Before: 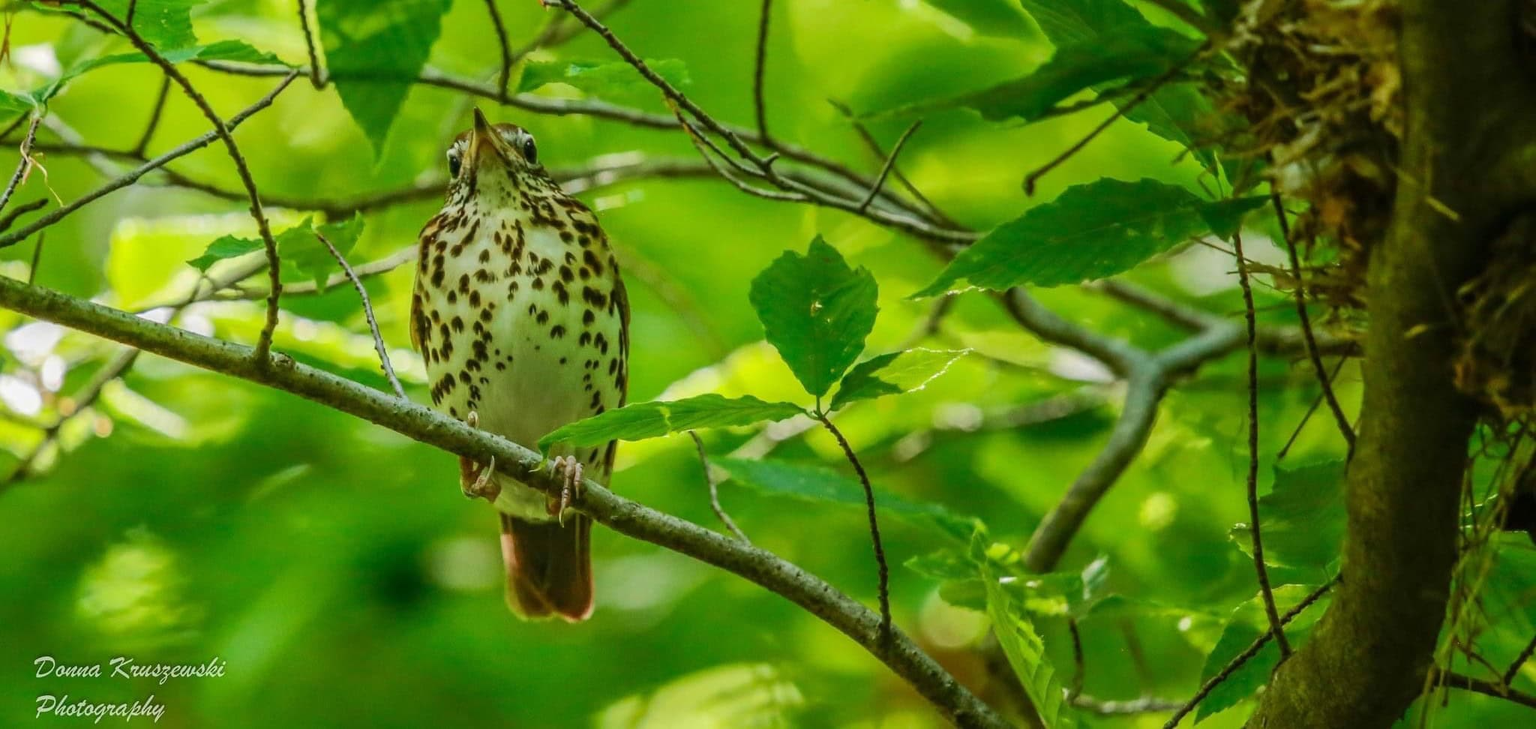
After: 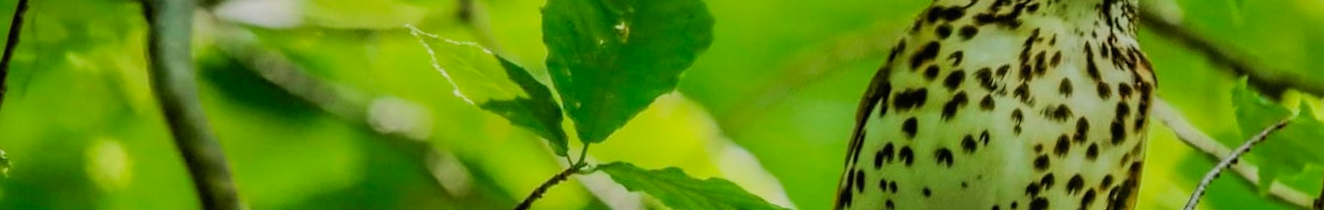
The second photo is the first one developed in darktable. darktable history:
contrast brightness saturation: contrast -0.02, brightness -0.01, saturation 0.03
crop and rotate: angle 16.12°, top 30.835%, bottom 35.653%
filmic rgb: black relative exposure -5 EV, hardness 2.88, contrast 1.1
